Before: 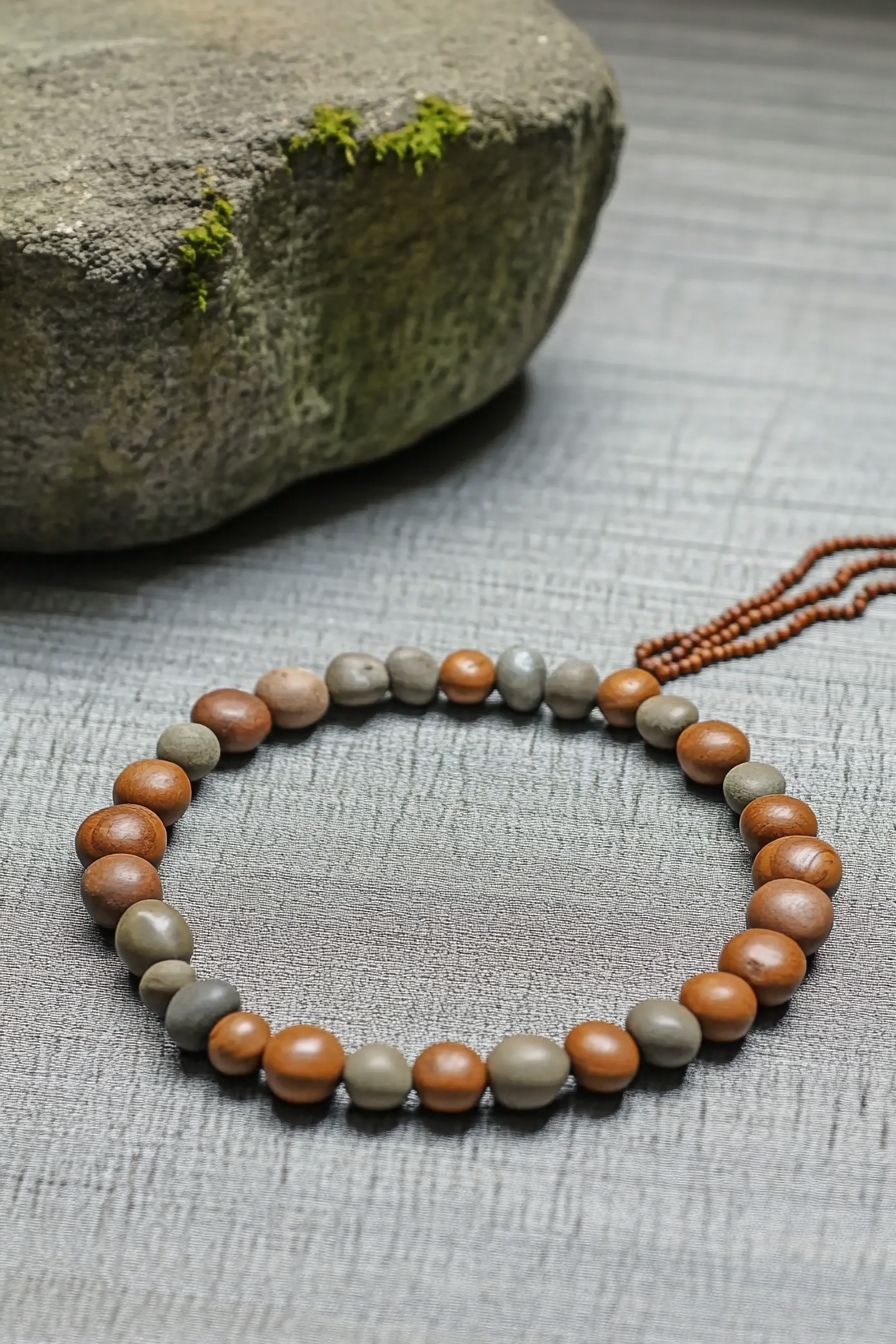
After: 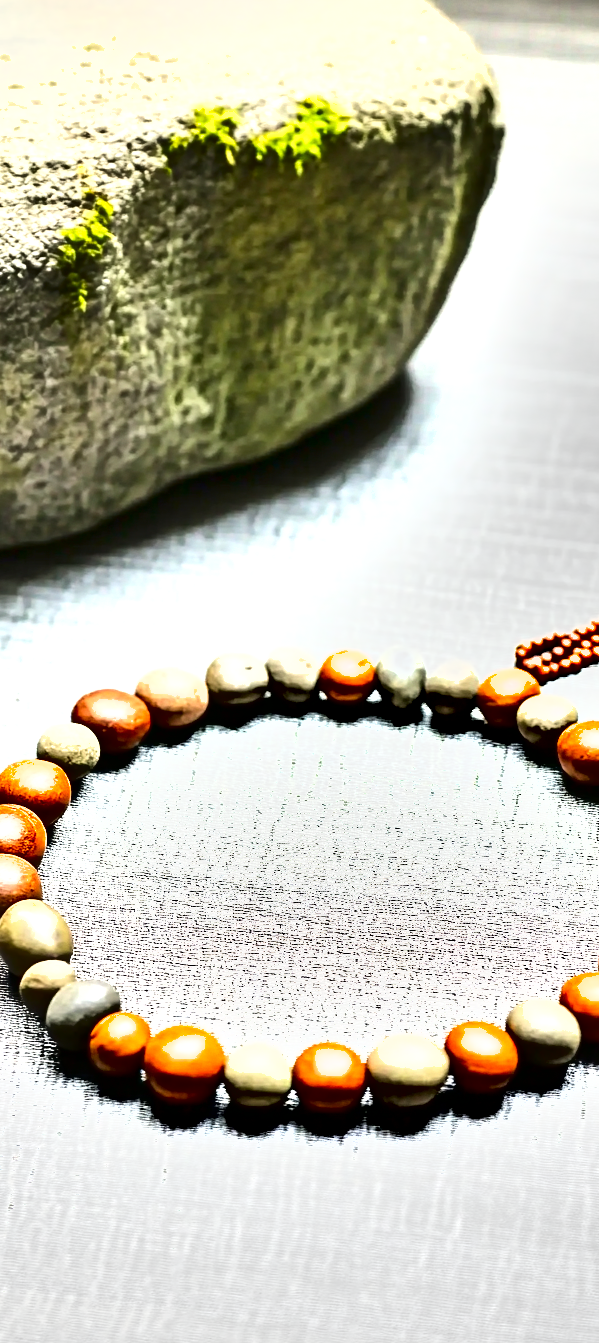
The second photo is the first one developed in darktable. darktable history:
crop and rotate: left 13.482%, right 19.571%
shadows and highlights: soften with gaussian
exposure: exposure 1.998 EV, compensate highlight preservation false
contrast brightness saturation: contrast 0.191, brightness -0.114, saturation 0.208
